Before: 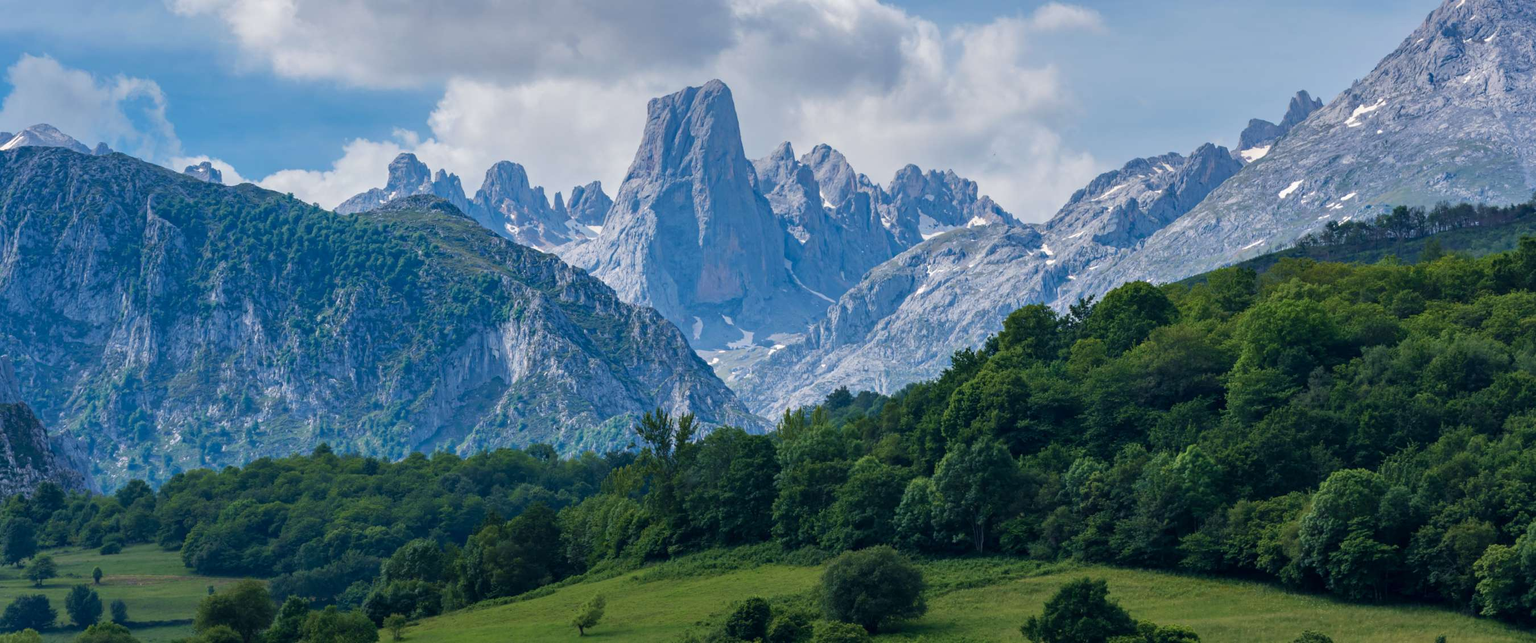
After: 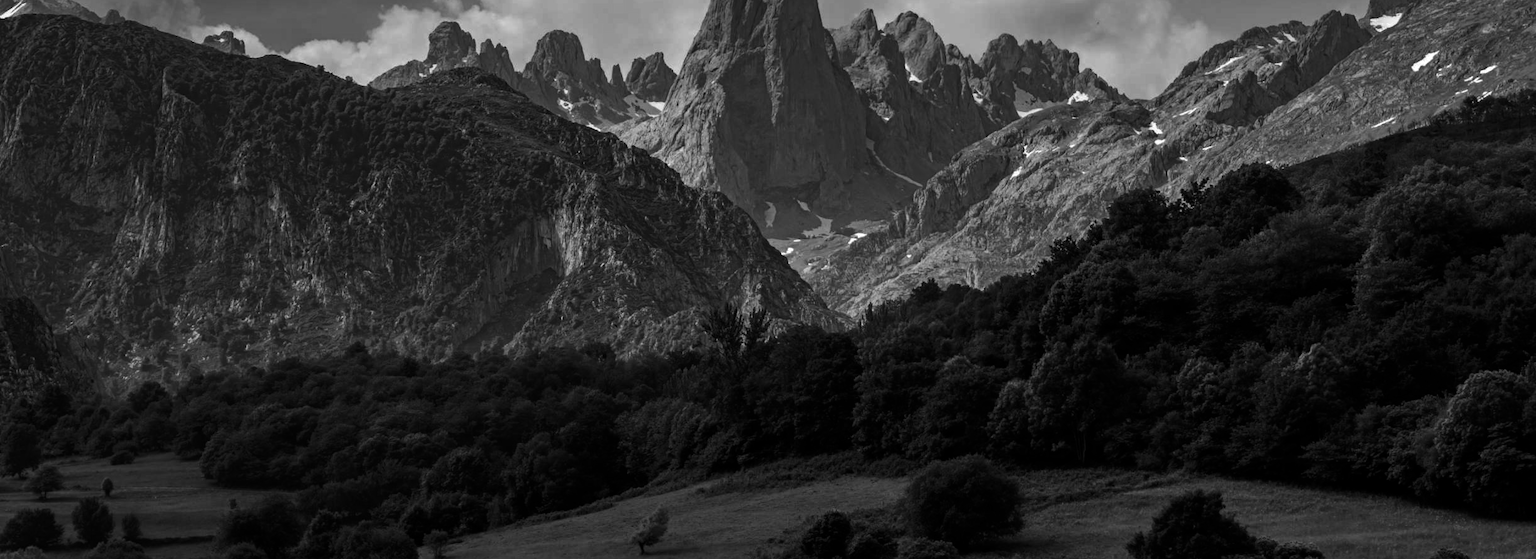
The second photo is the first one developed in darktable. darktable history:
color correction: highlights a* -39.02, highlights b* -39.57, shadows a* -39.59, shadows b* -39.81, saturation -2.96
crop: top 20.811%, right 9.375%, bottom 0.278%
contrast brightness saturation: brightness -0.536
color zones: curves: ch0 [(0, 0.613) (0.01, 0.613) (0.245, 0.448) (0.498, 0.529) (0.642, 0.665) (0.879, 0.777) (0.99, 0.613)]; ch1 [(0, 0) (0.143, 0) (0.286, 0) (0.429, 0) (0.571, 0) (0.714, 0) (0.857, 0)]
